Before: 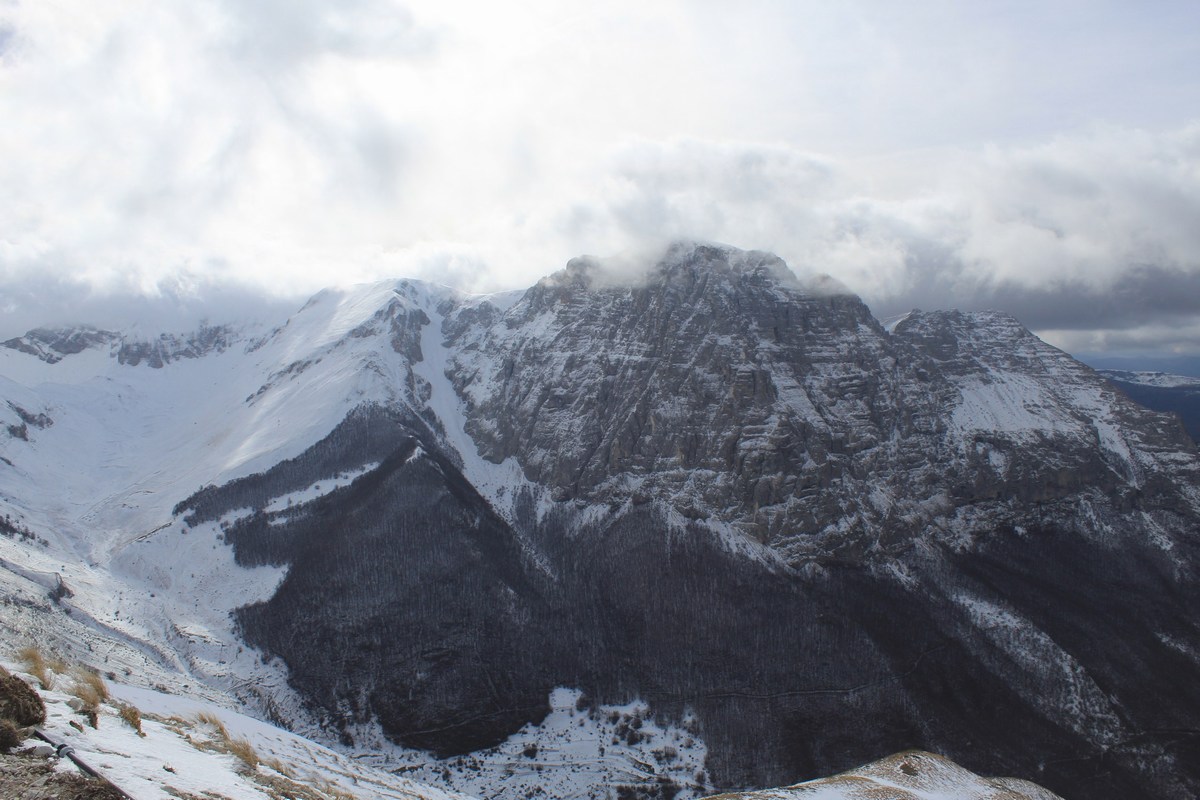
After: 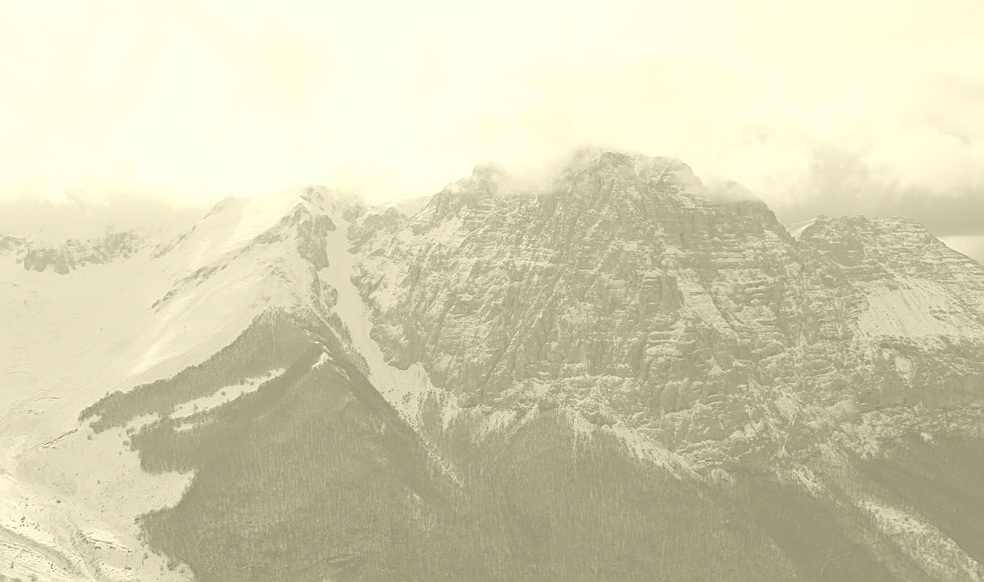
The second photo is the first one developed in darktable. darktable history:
crop: left 7.856%, top 11.836%, right 10.12%, bottom 15.387%
sharpen: on, module defaults
haze removal: compatibility mode true, adaptive false
colorize: hue 43.2°, saturation 40%, version 1
